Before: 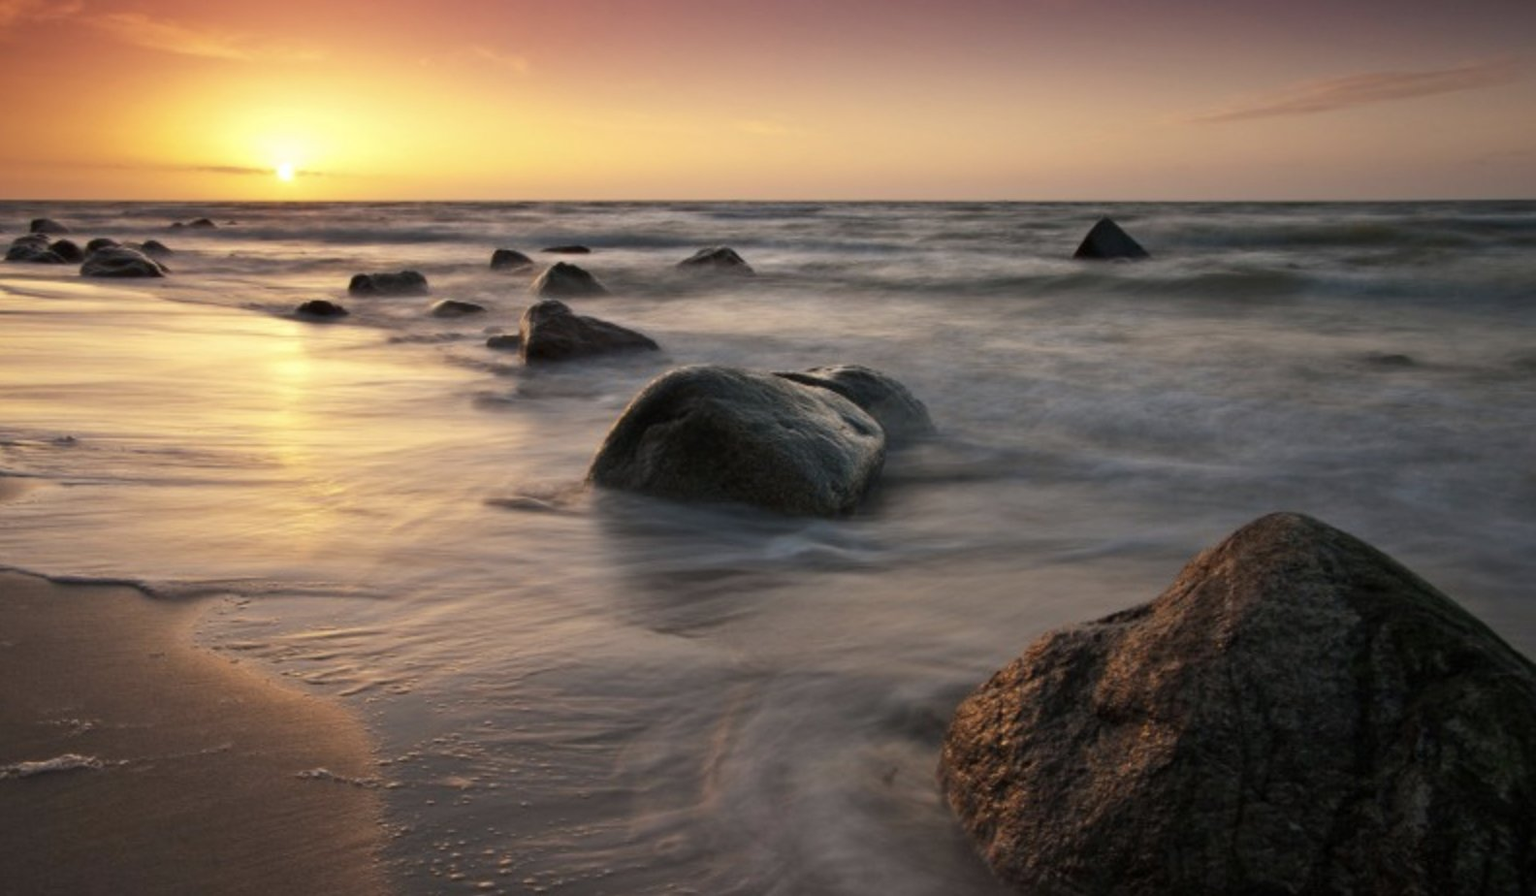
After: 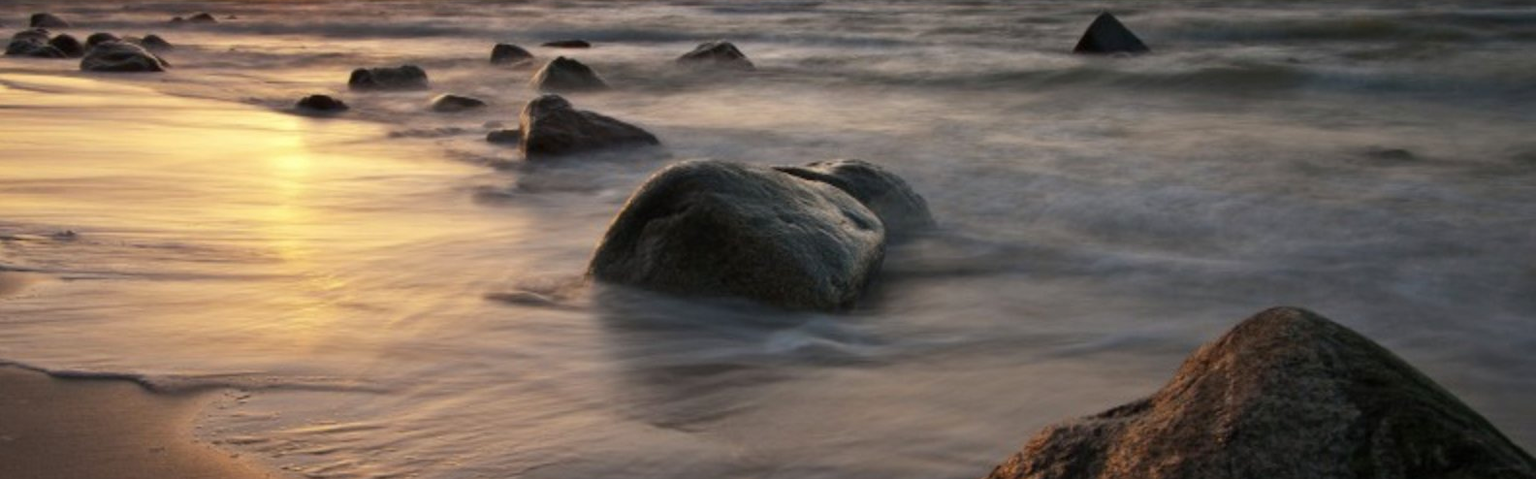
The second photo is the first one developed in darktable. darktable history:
crop and rotate: top 23.043%, bottom 23.437%
color correction: saturation 1.11
